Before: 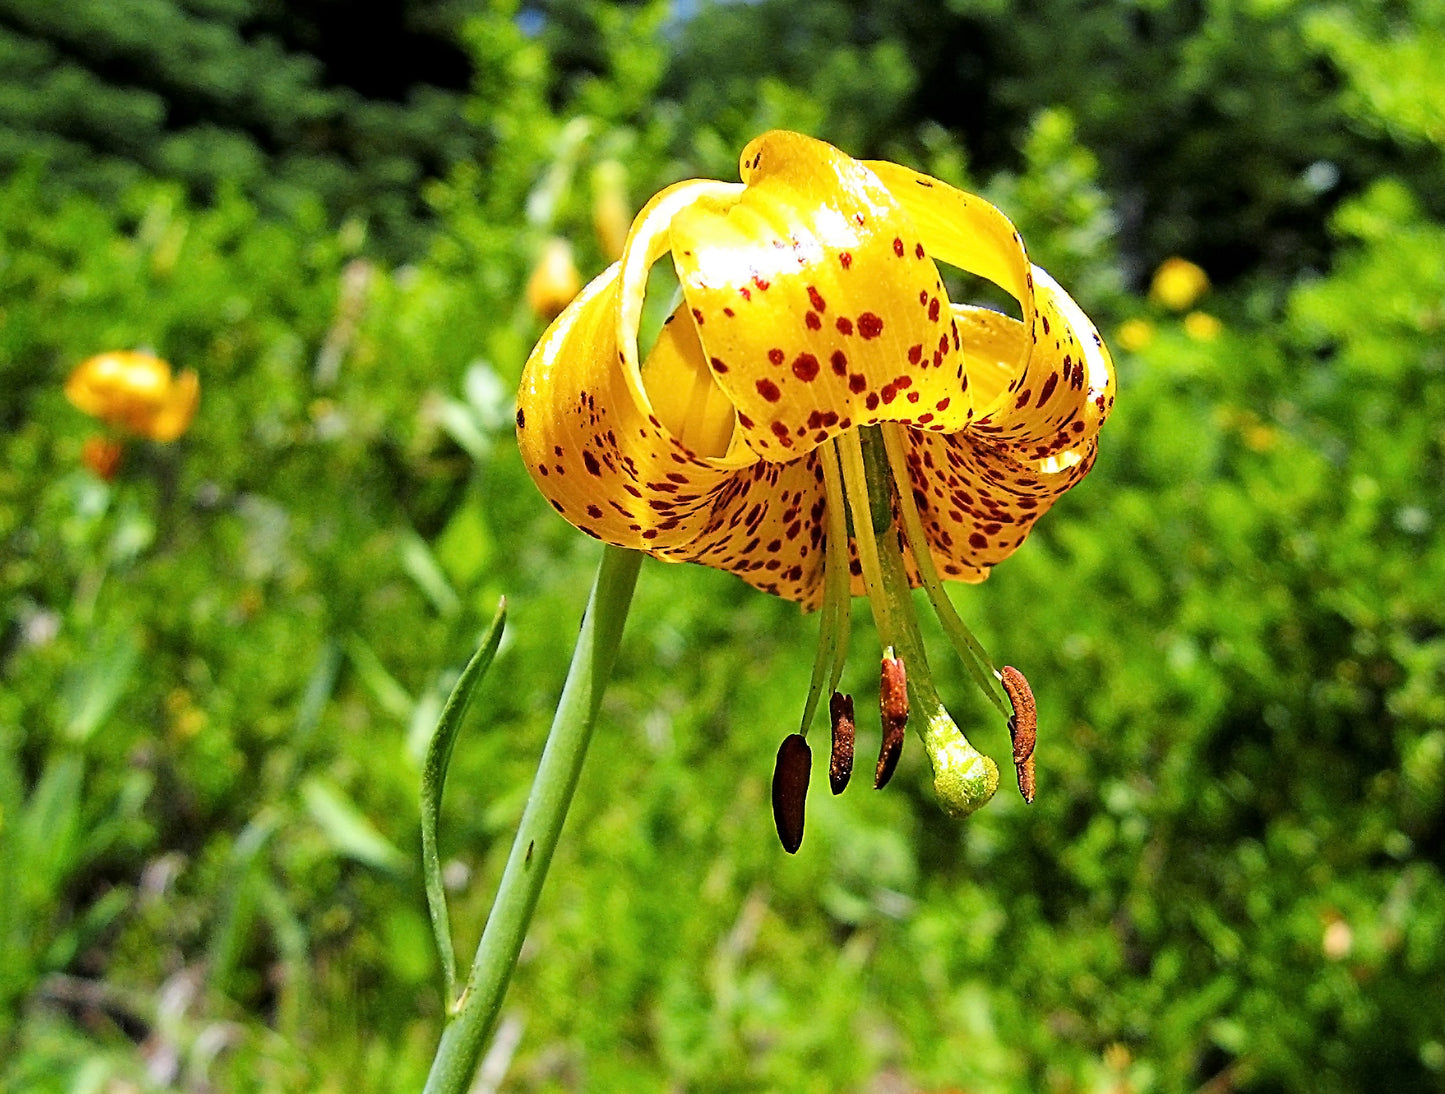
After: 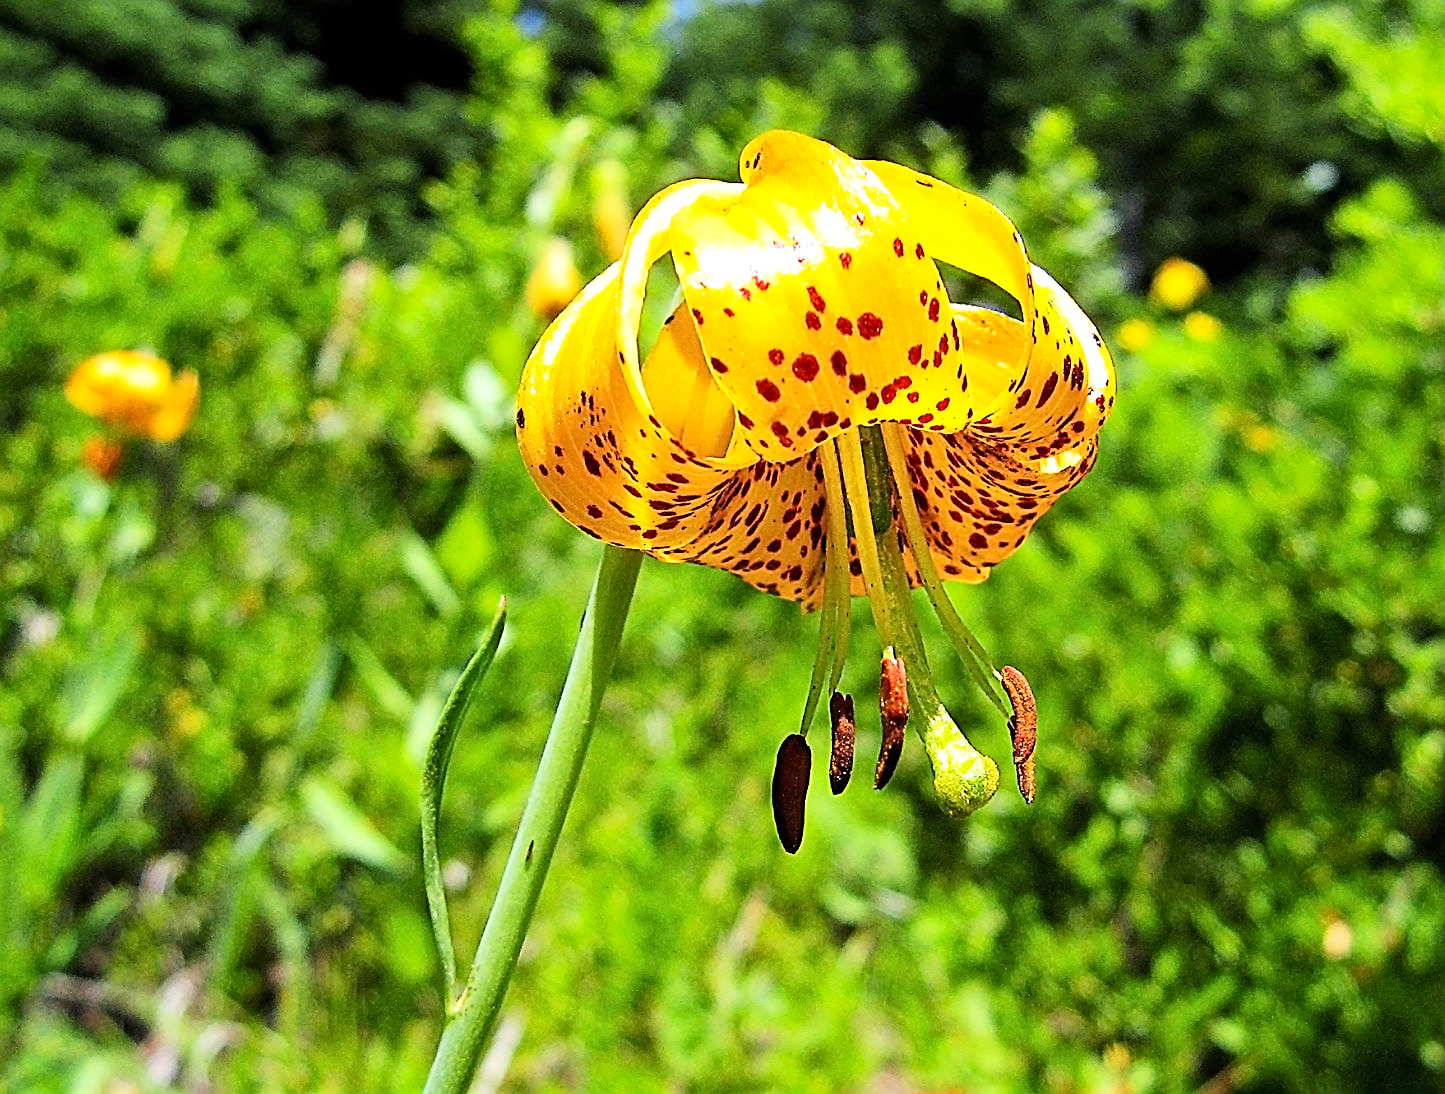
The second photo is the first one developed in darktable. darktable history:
contrast brightness saturation: contrast 0.198, brightness 0.146, saturation 0.144
sharpen: on, module defaults
